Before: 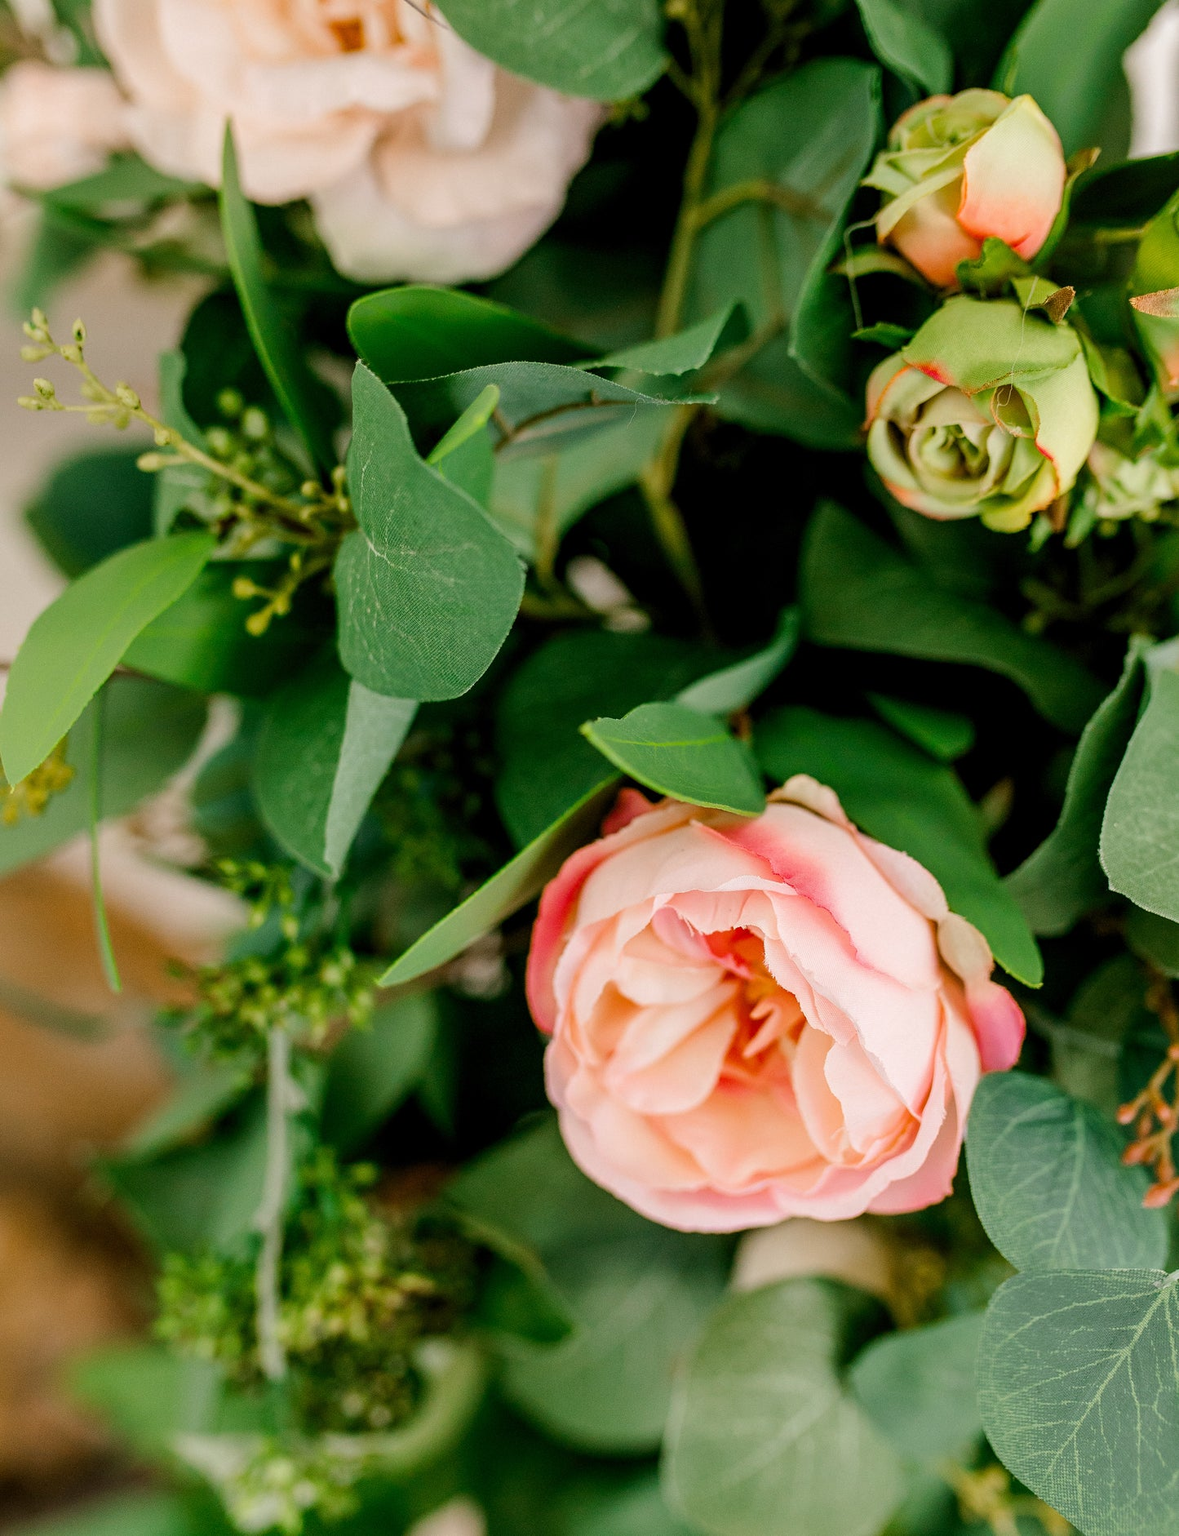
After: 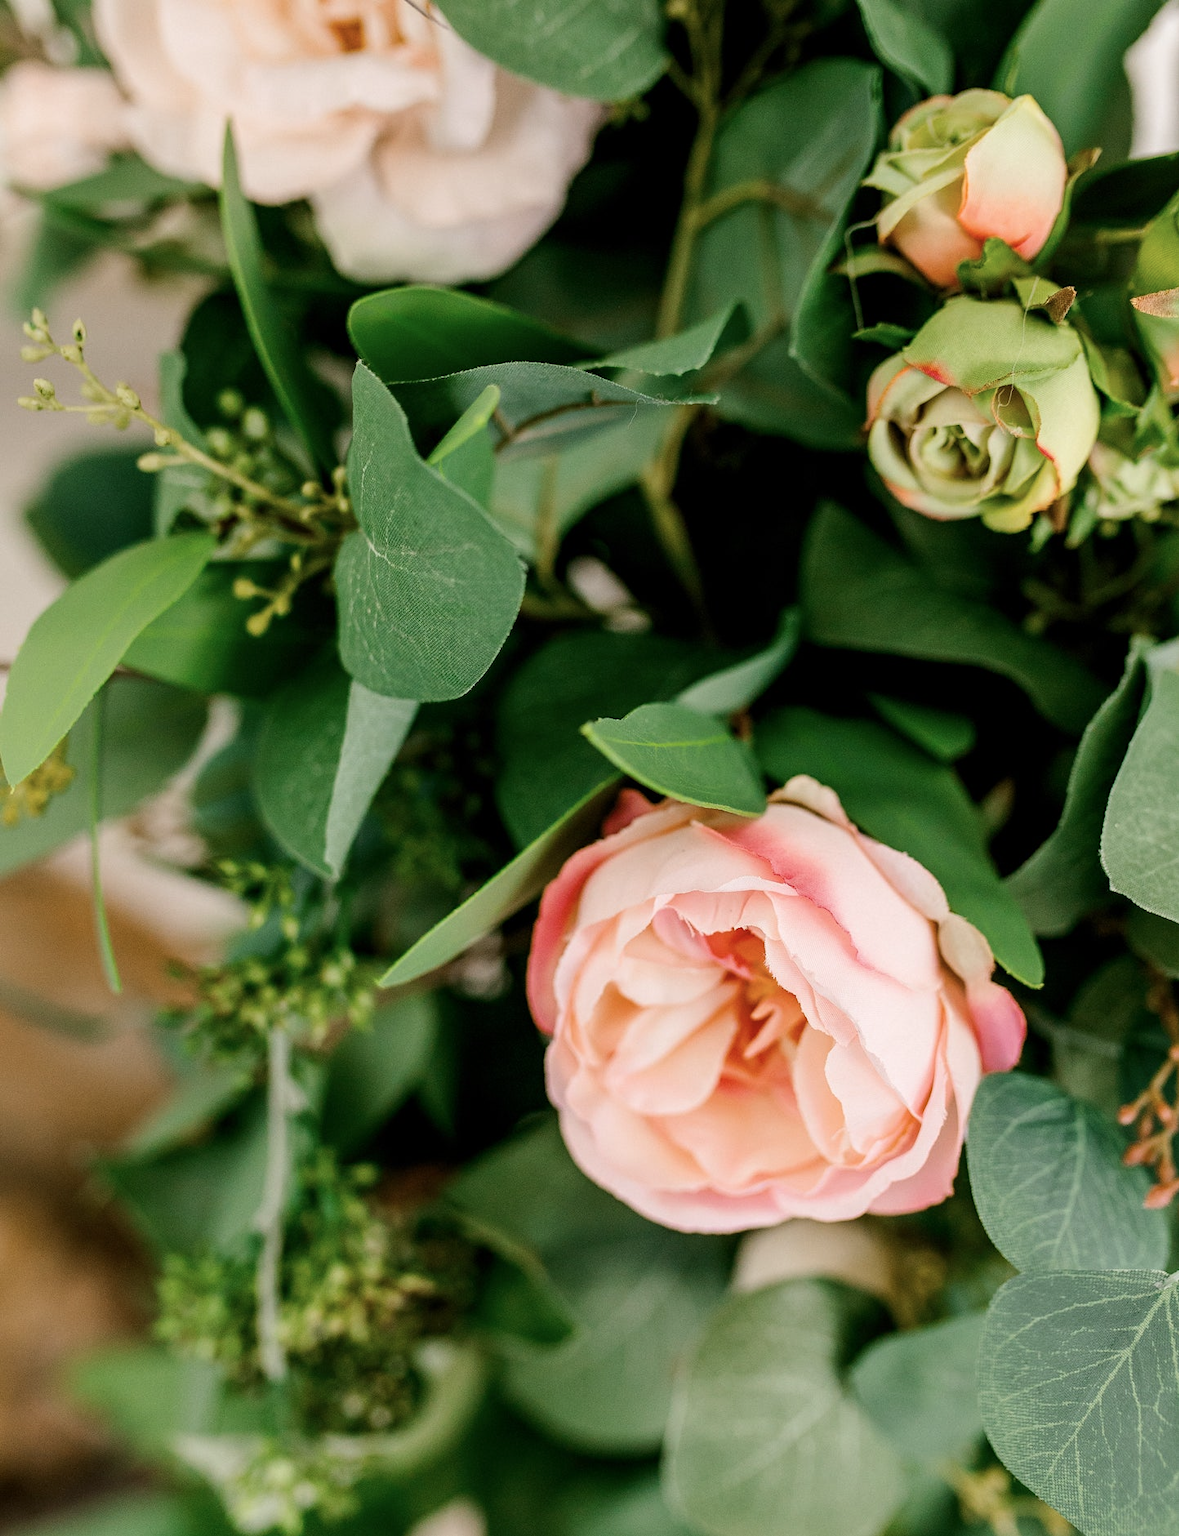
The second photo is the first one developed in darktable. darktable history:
contrast brightness saturation: contrast 0.11, saturation -0.17
